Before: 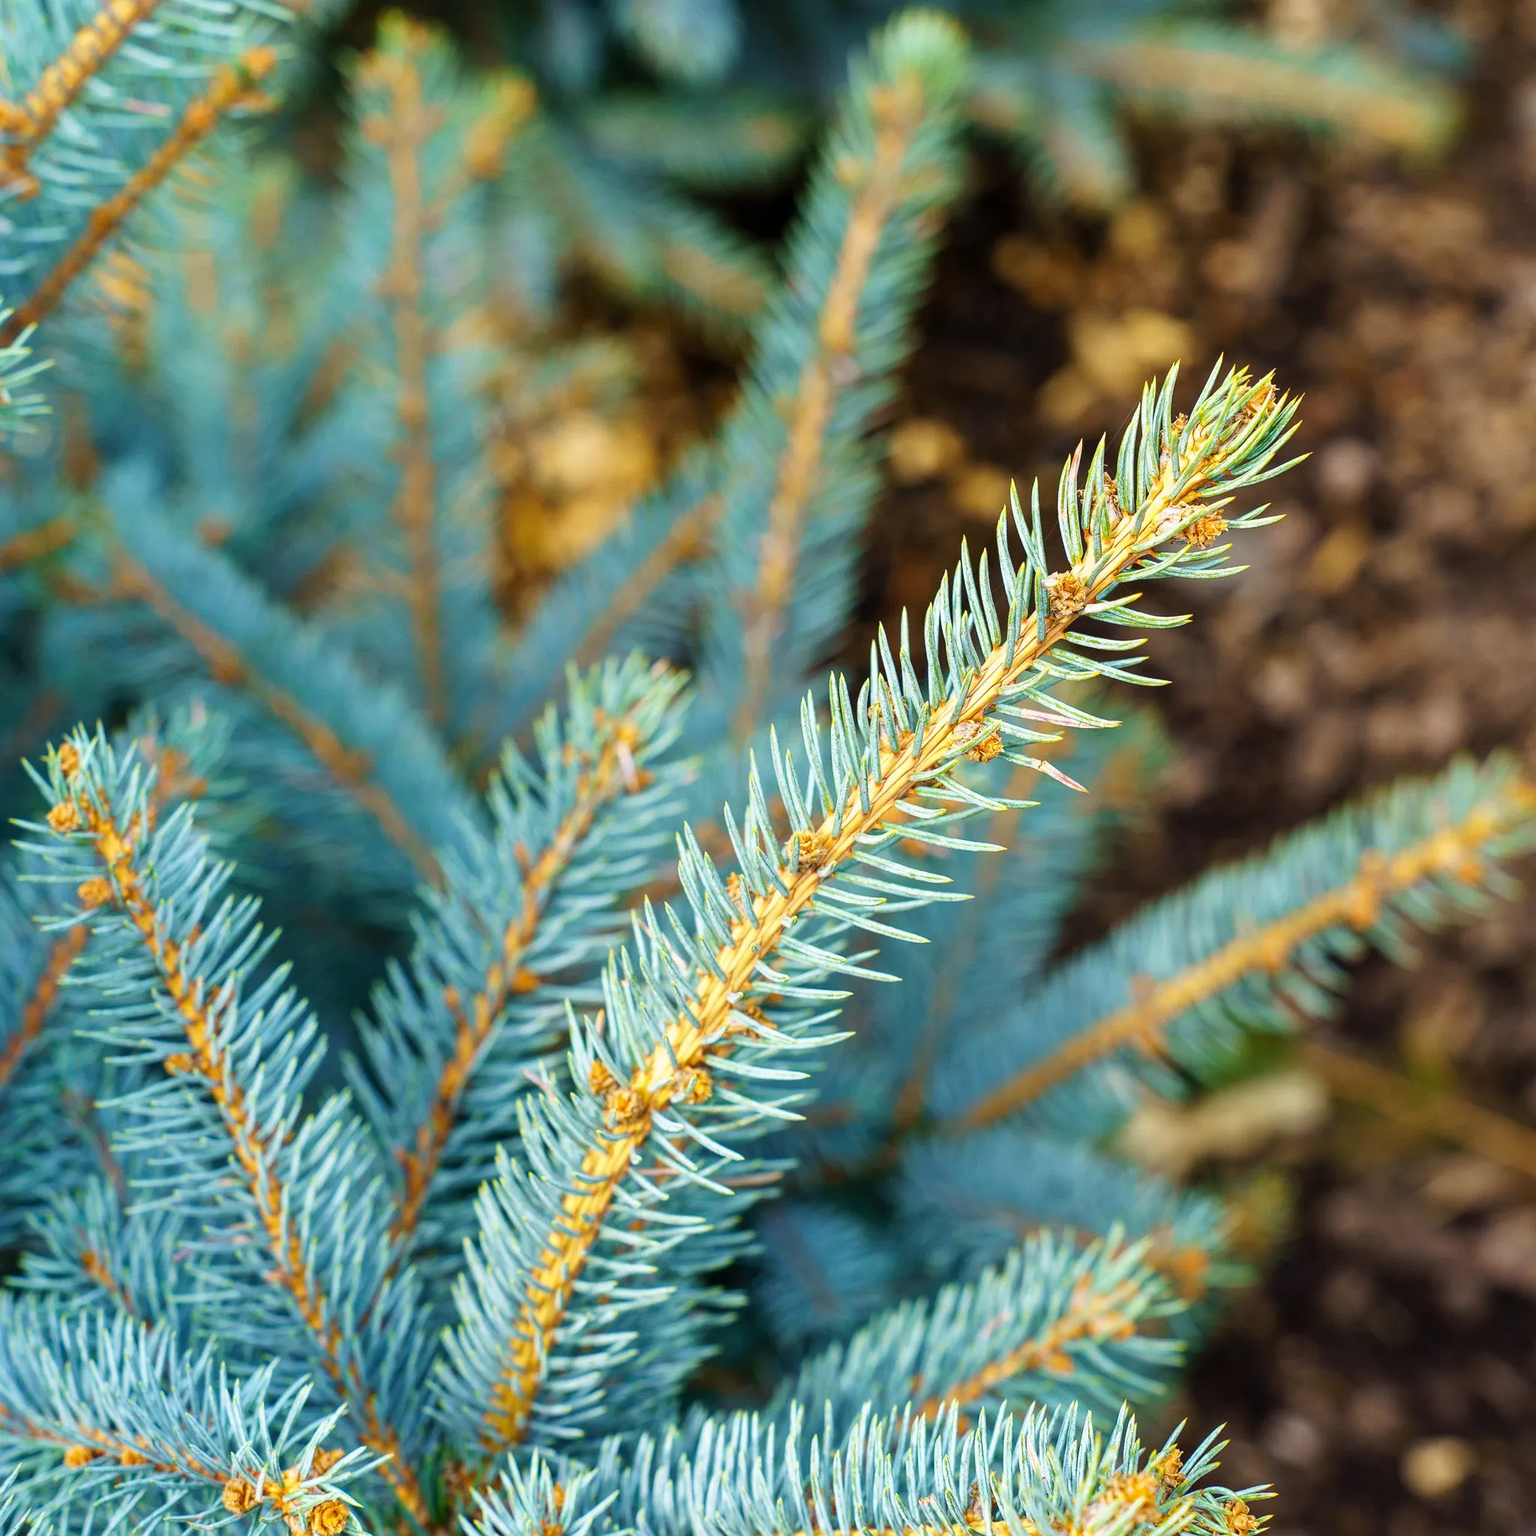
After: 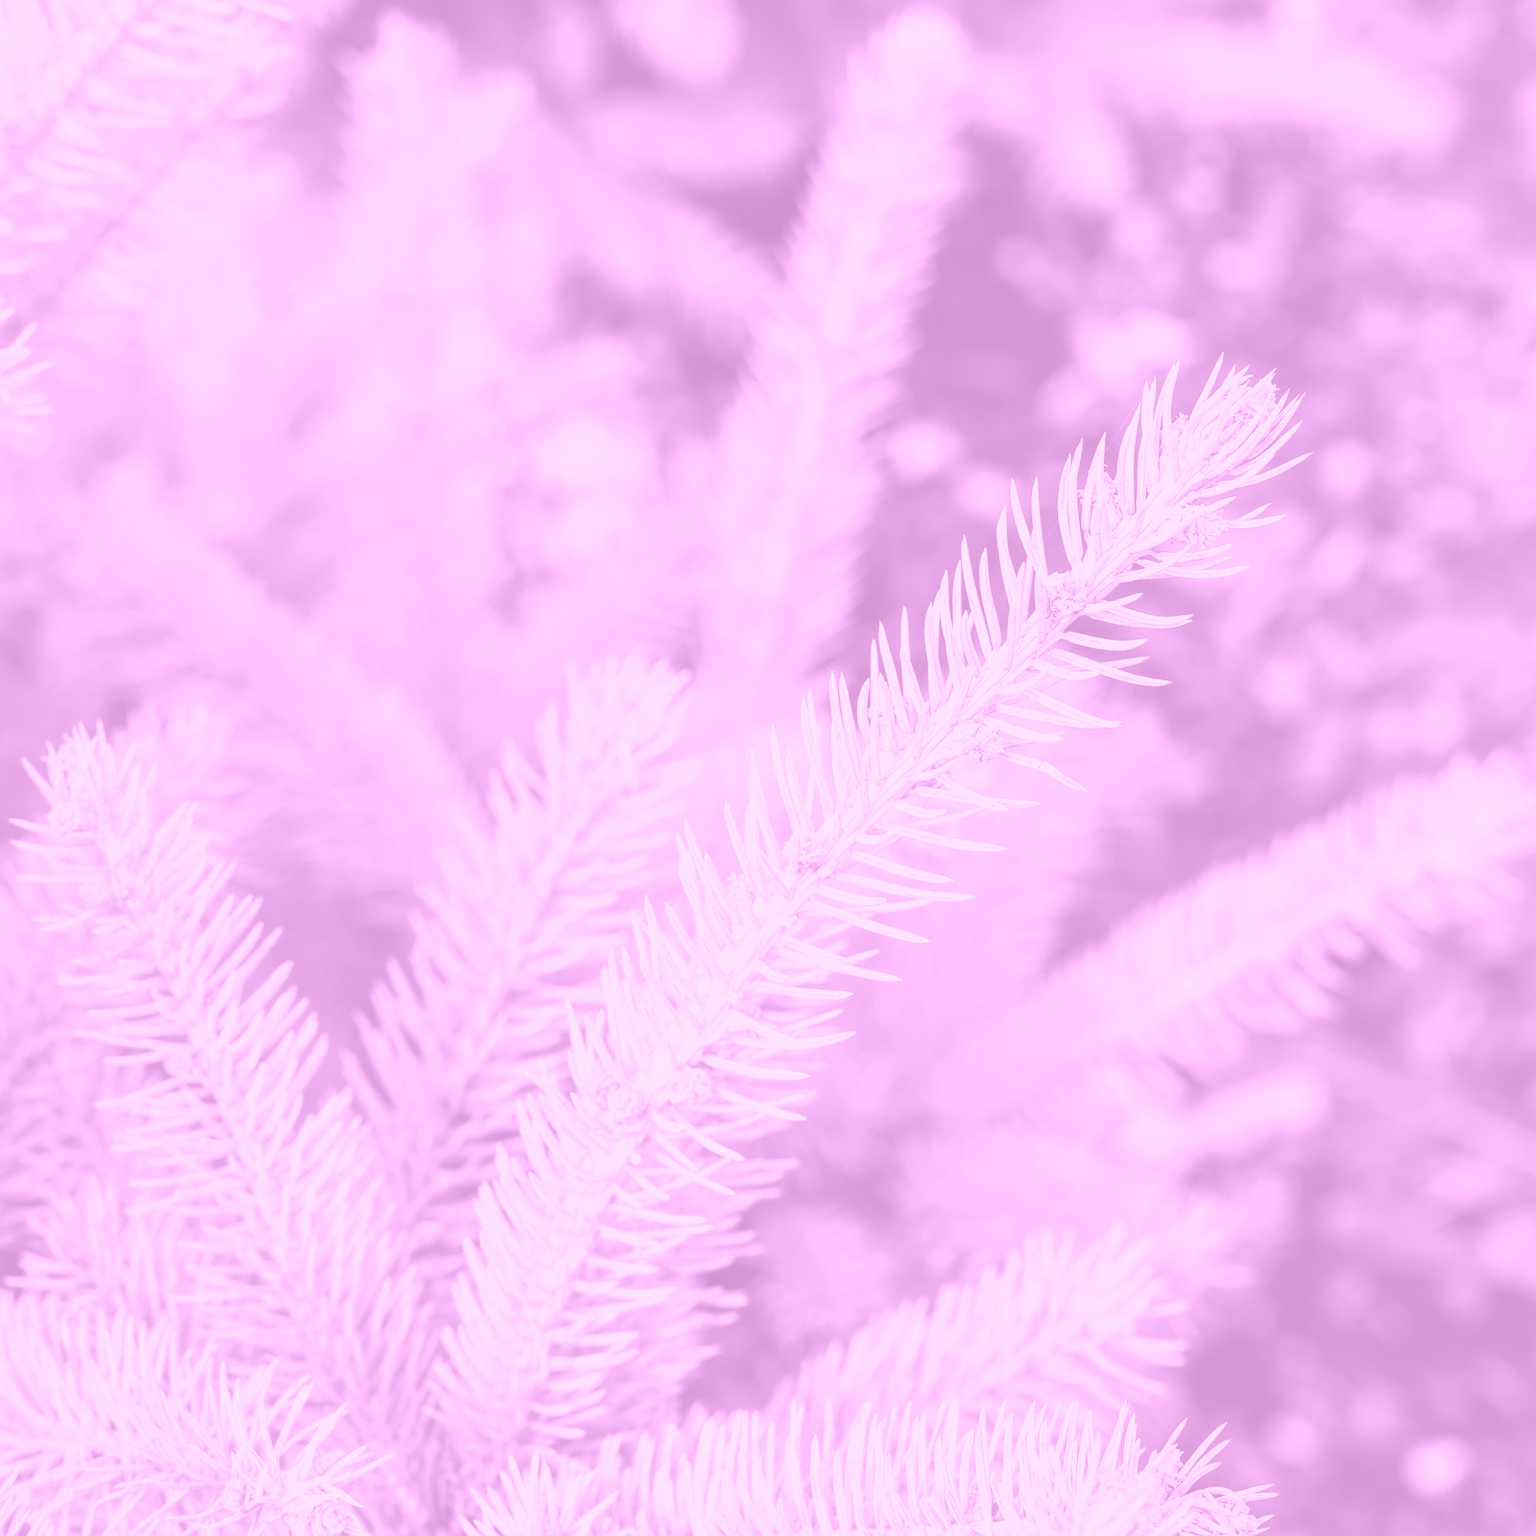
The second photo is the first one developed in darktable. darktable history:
color balance rgb: perceptual saturation grading › global saturation 20%, perceptual saturation grading › highlights -25%, perceptual saturation grading › shadows 50%
contrast brightness saturation: contrast 0.2, brightness 0.2, saturation 0.8
colorize: hue 331.2°, saturation 75%, source mix 30.28%, lightness 70.52%, version 1
